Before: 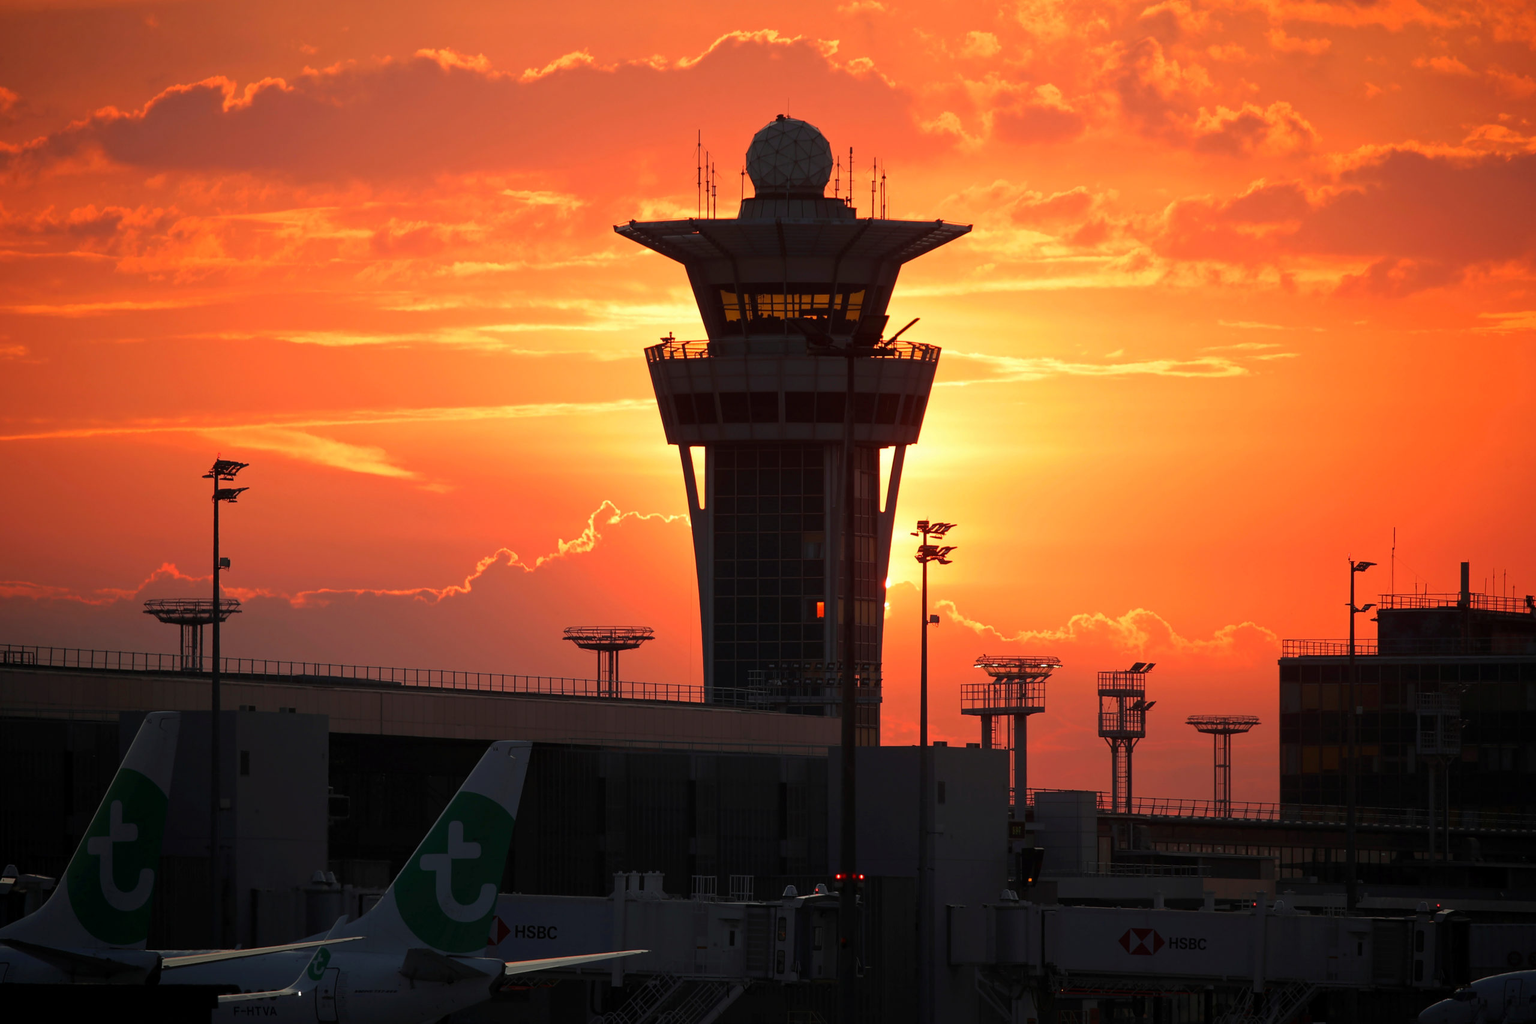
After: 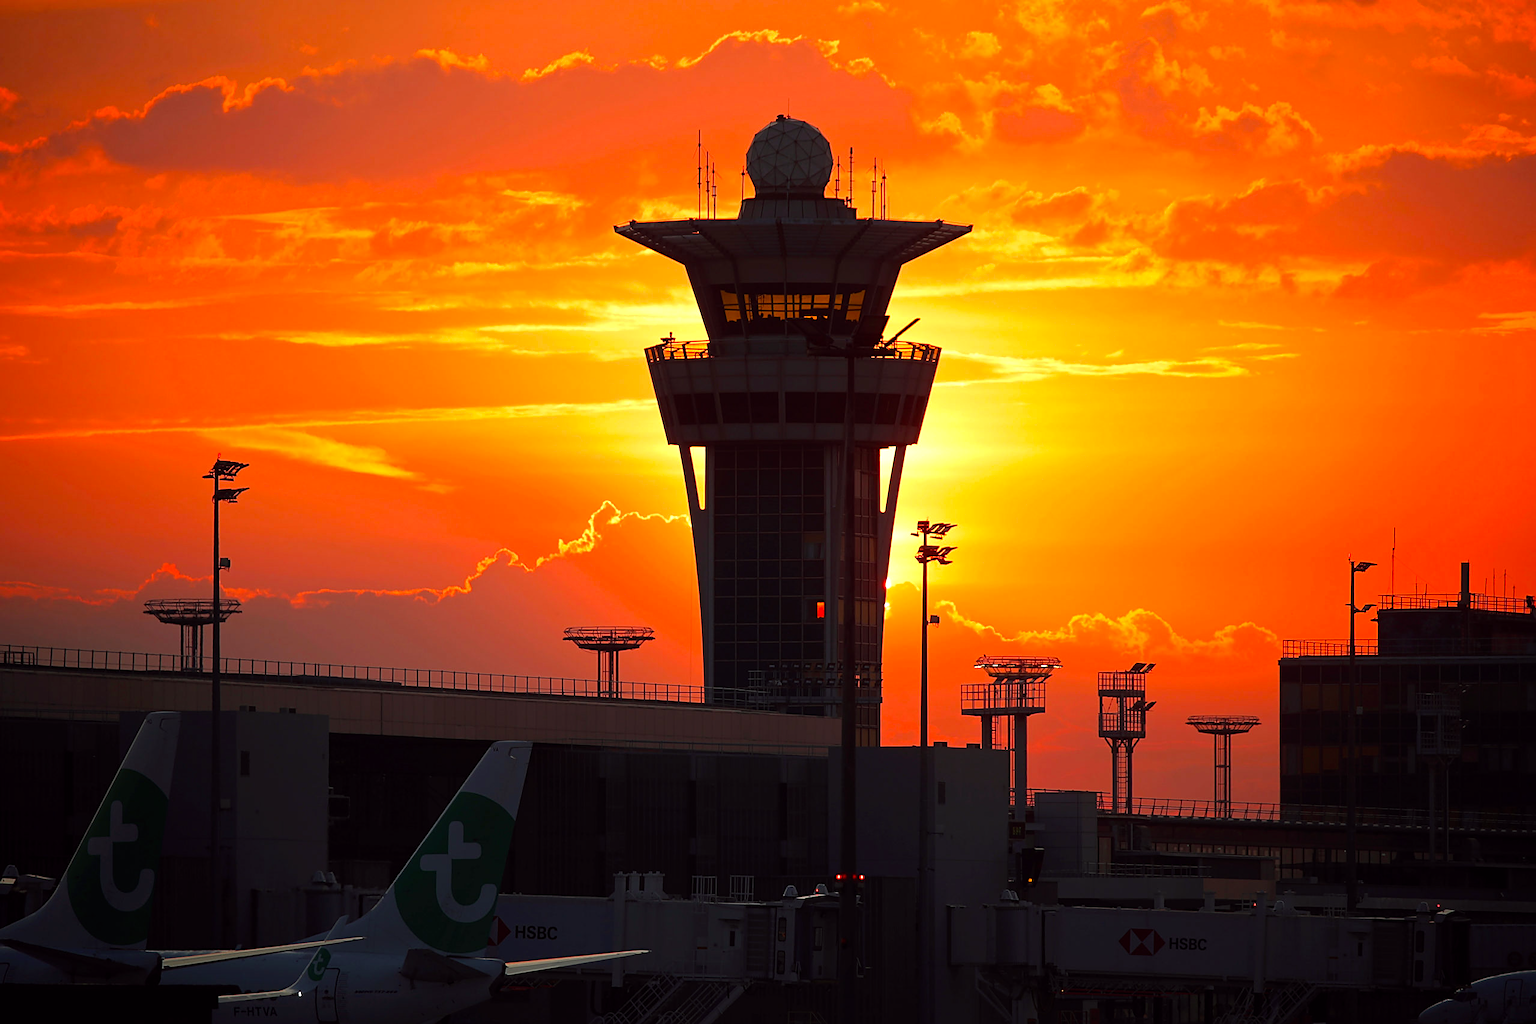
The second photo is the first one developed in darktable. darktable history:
color balance: lift [1, 1.001, 0.999, 1.001], gamma [1, 1.004, 1.007, 0.993], gain [1, 0.991, 0.987, 1.013], contrast 7.5%, contrast fulcrum 10%, output saturation 115%
sharpen: on, module defaults
